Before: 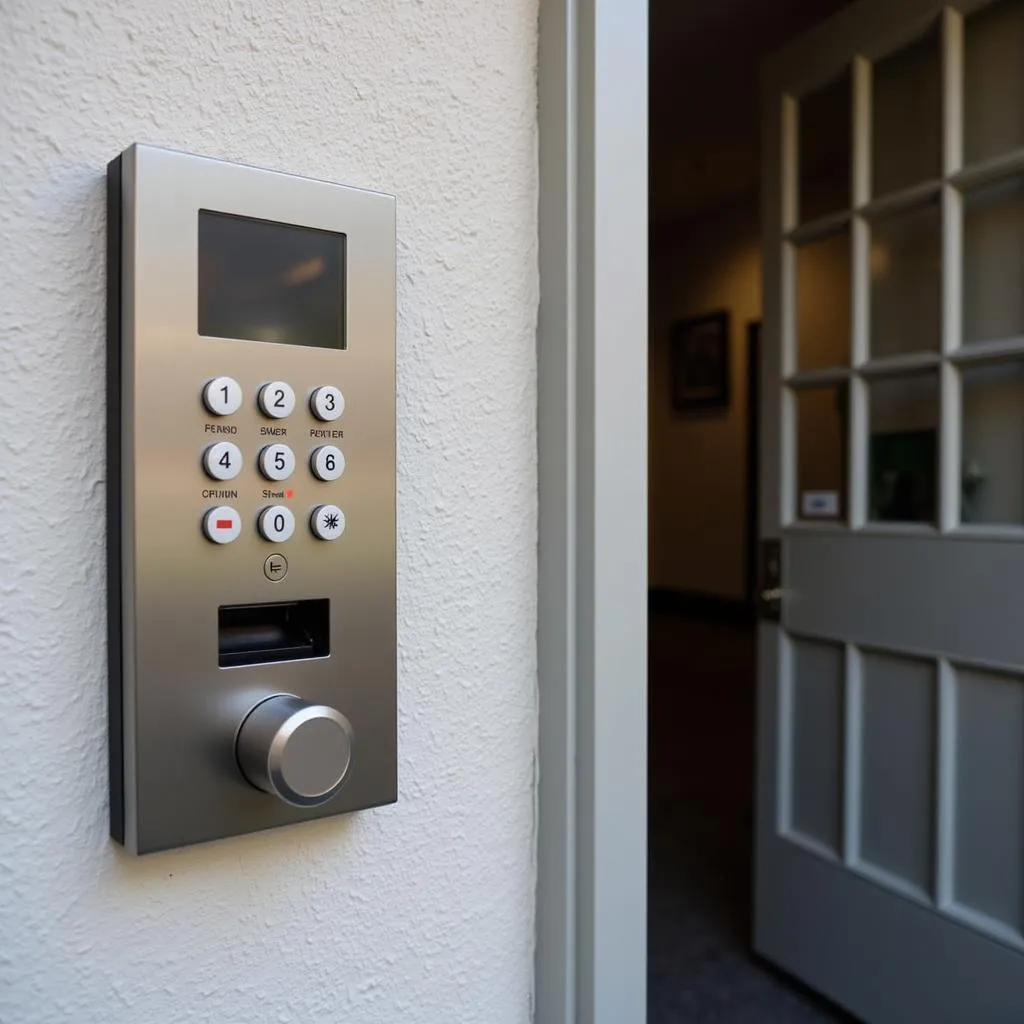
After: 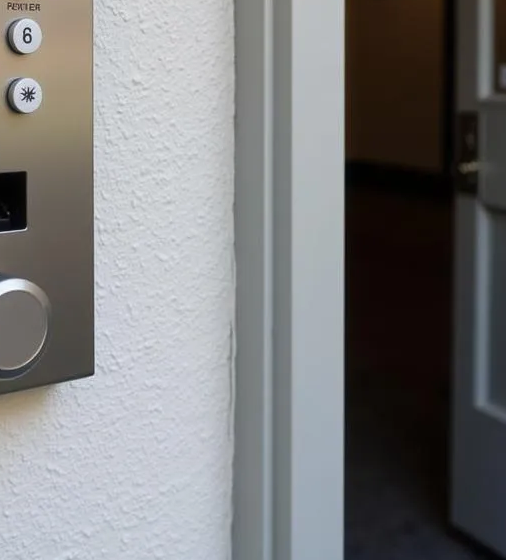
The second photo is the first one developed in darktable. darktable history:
haze removal: strength -0.05
crop: left 29.672%, top 41.786%, right 20.851%, bottom 3.487%
